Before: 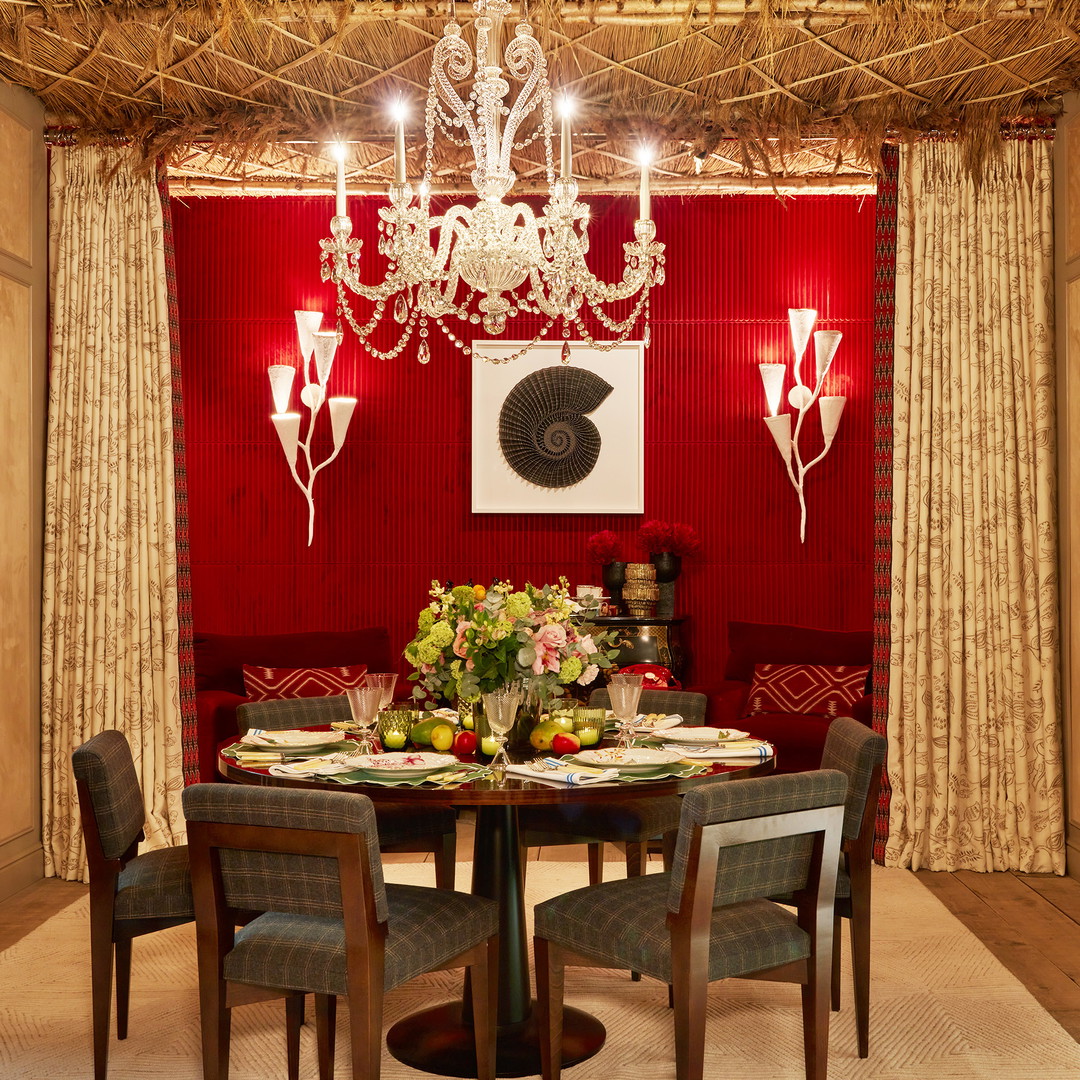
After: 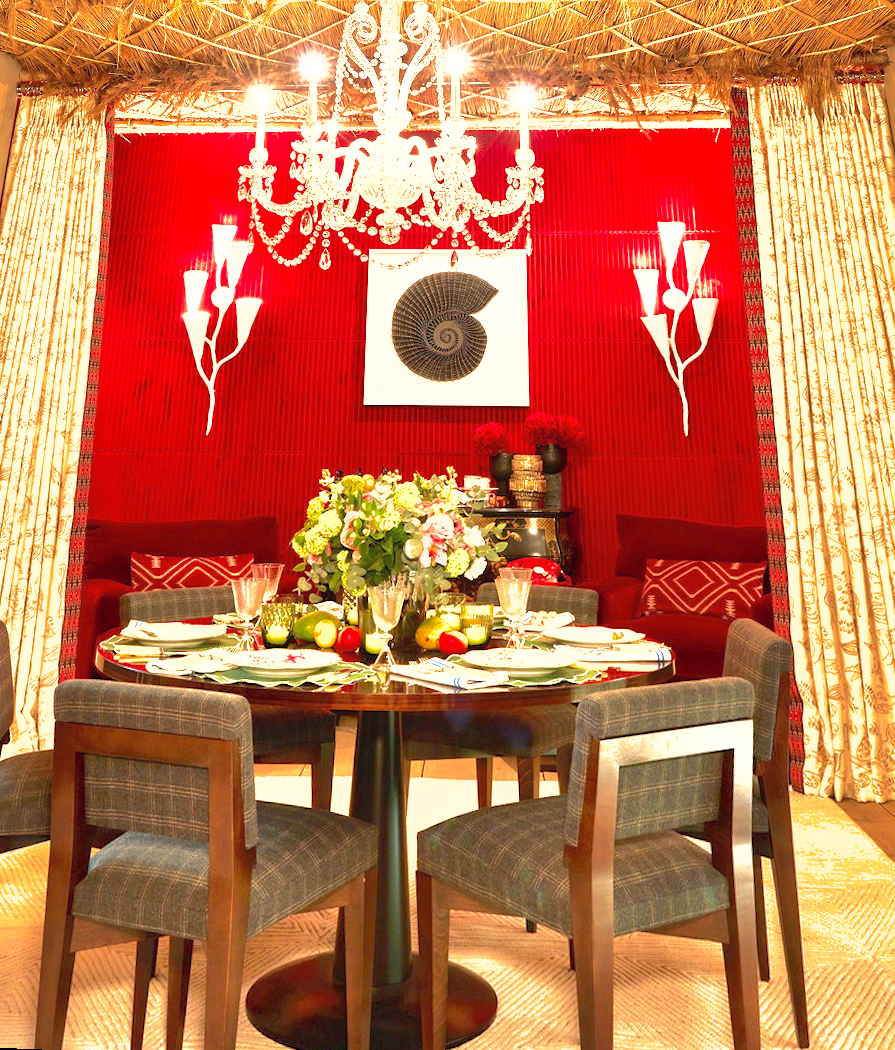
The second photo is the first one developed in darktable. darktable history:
rotate and perspective: rotation 0.72°, lens shift (vertical) -0.352, lens shift (horizontal) -0.051, crop left 0.152, crop right 0.859, crop top 0.019, crop bottom 0.964
exposure: exposure 1.5 EV, compensate highlight preservation false
shadows and highlights: on, module defaults
